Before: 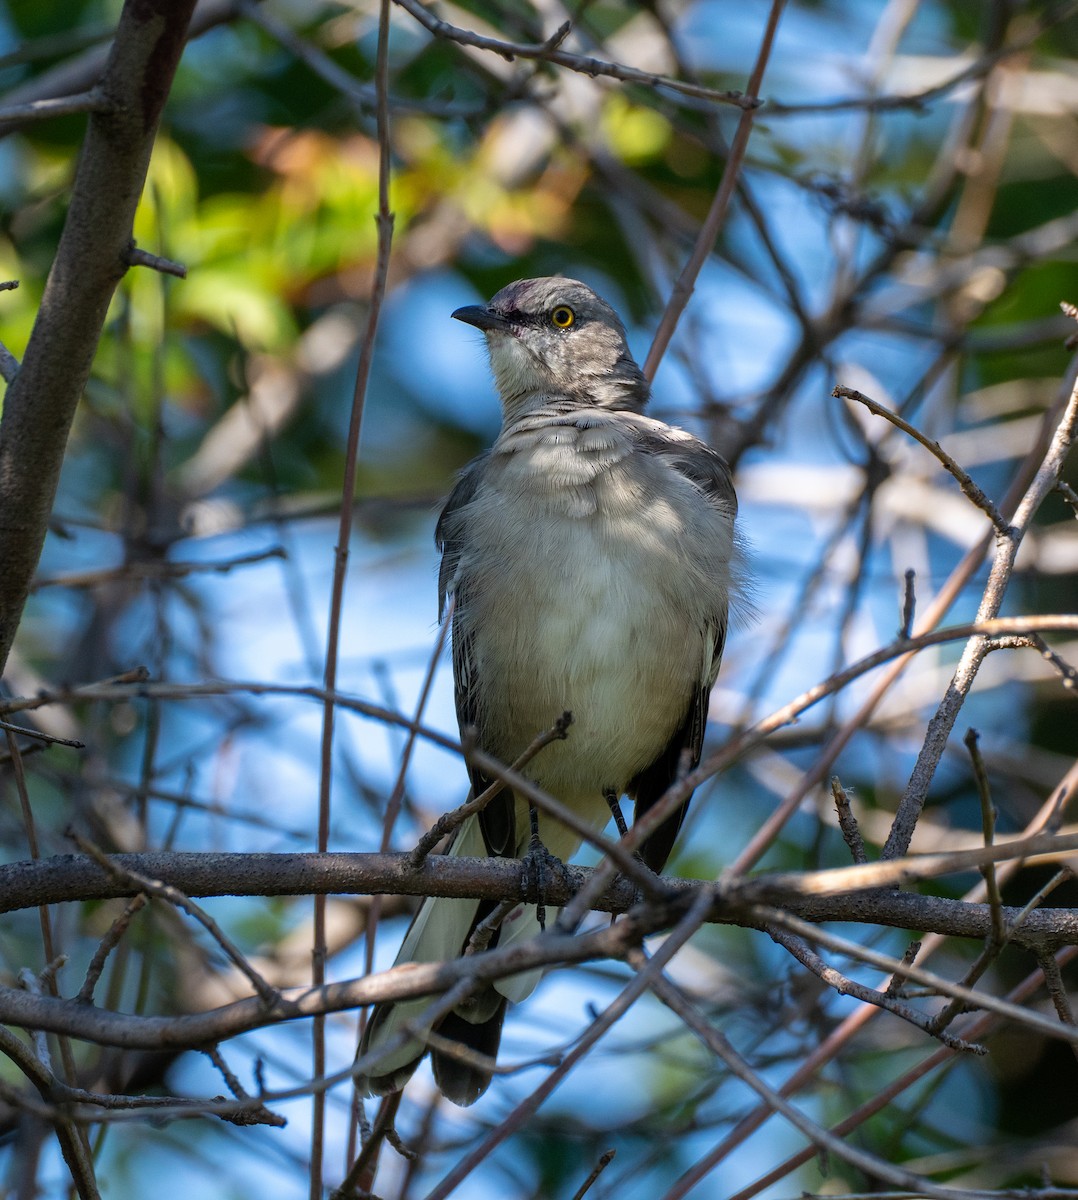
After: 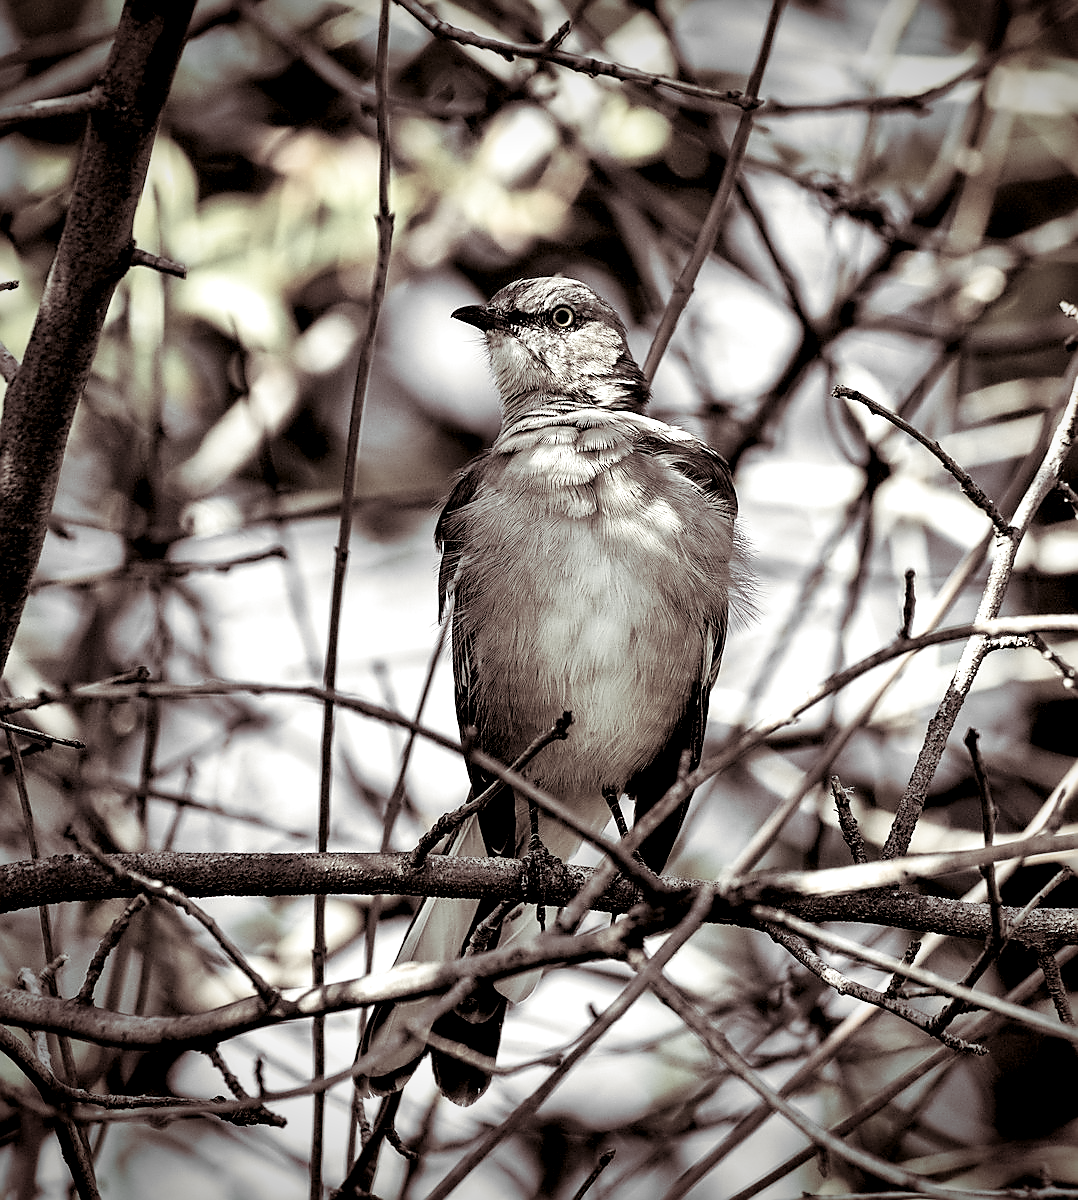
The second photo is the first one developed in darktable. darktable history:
exposure: exposure 0.2 EV, compensate highlight preservation false
shadows and highlights: shadows 32, highlights -32, soften with gaussian
tone curve: curves: ch0 [(0, 0) (0.004, 0.001) (0.133, 0.112) (0.325, 0.362) (0.832, 0.893) (1, 1)], color space Lab, linked channels, preserve colors none
contrast brightness saturation: brightness 0.18, saturation -0.5
vignetting: fall-off start 88.53%, fall-off radius 44.2%, saturation 0.376, width/height ratio 1.161
levels: levels [0.116, 0.574, 1]
color zones: curves: ch1 [(0, 0.831) (0.08, 0.771) (0.157, 0.268) (0.241, 0.207) (0.562, -0.005) (0.714, -0.013) (0.876, 0.01) (1, 0.831)]
split-toning: shadows › saturation 0.24, highlights › hue 54°, highlights › saturation 0.24
contrast equalizer: octaves 7, y [[0.528, 0.548, 0.563, 0.562, 0.546, 0.526], [0.55 ×6], [0 ×6], [0 ×6], [0 ×6]]
color correction: highlights a* -5.3, highlights b* 9.8, shadows a* 9.8, shadows b* 24.26
local contrast: mode bilateral grid, contrast 25, coarseness 60, detail 151%, midtone range 0.2
sharpen: radius 1.4, amount 1.25, threshold 0.7
